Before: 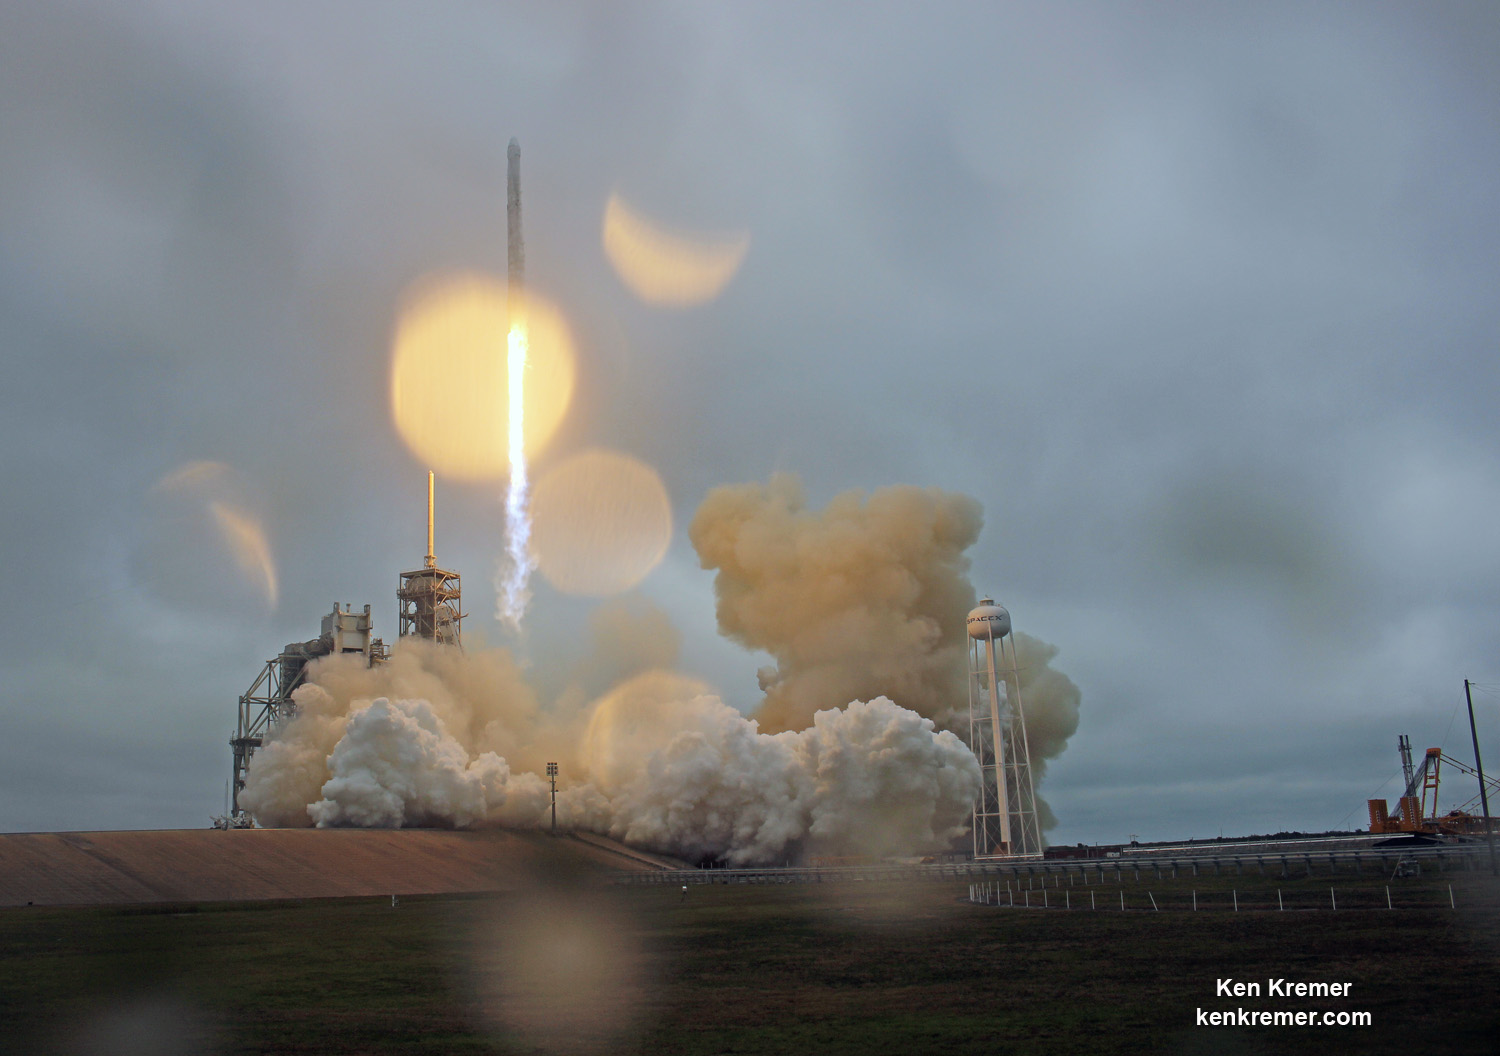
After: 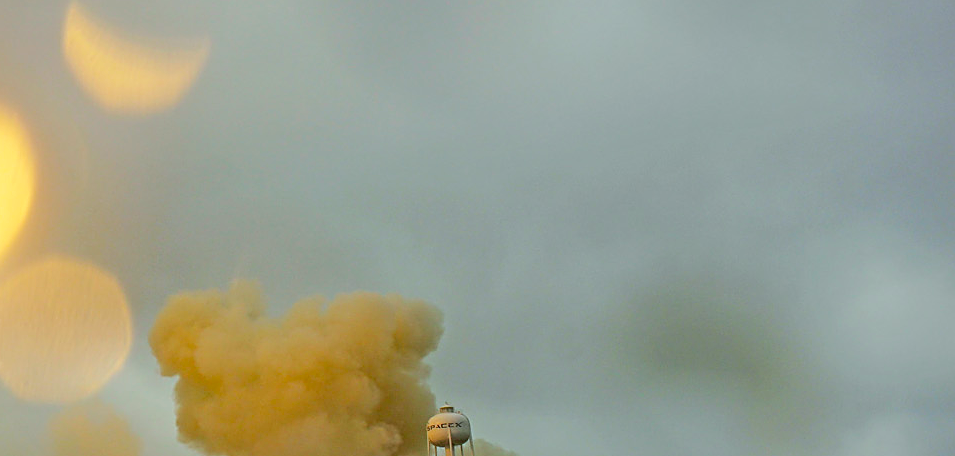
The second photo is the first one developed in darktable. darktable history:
exposure: black level correction 0.009, exposure 0.014 EV, compensate highlight preservation false
color balance rgb: perceptual saturation grading › global saturation 25%, perceptual brilliance grading › mid-tones 10%, perceptual brilliance grading › shadows 15%, global vibrance 20%
crop: left 36.005%, top 18.293%, right 0.31%, bottom 38.444%
sharpen: on, module defaults
local contrast: on, module defaults
color correction: highlights a* -1.43, highlights b* 10.12, shadows a* 0.395, shadows b* 19.35
